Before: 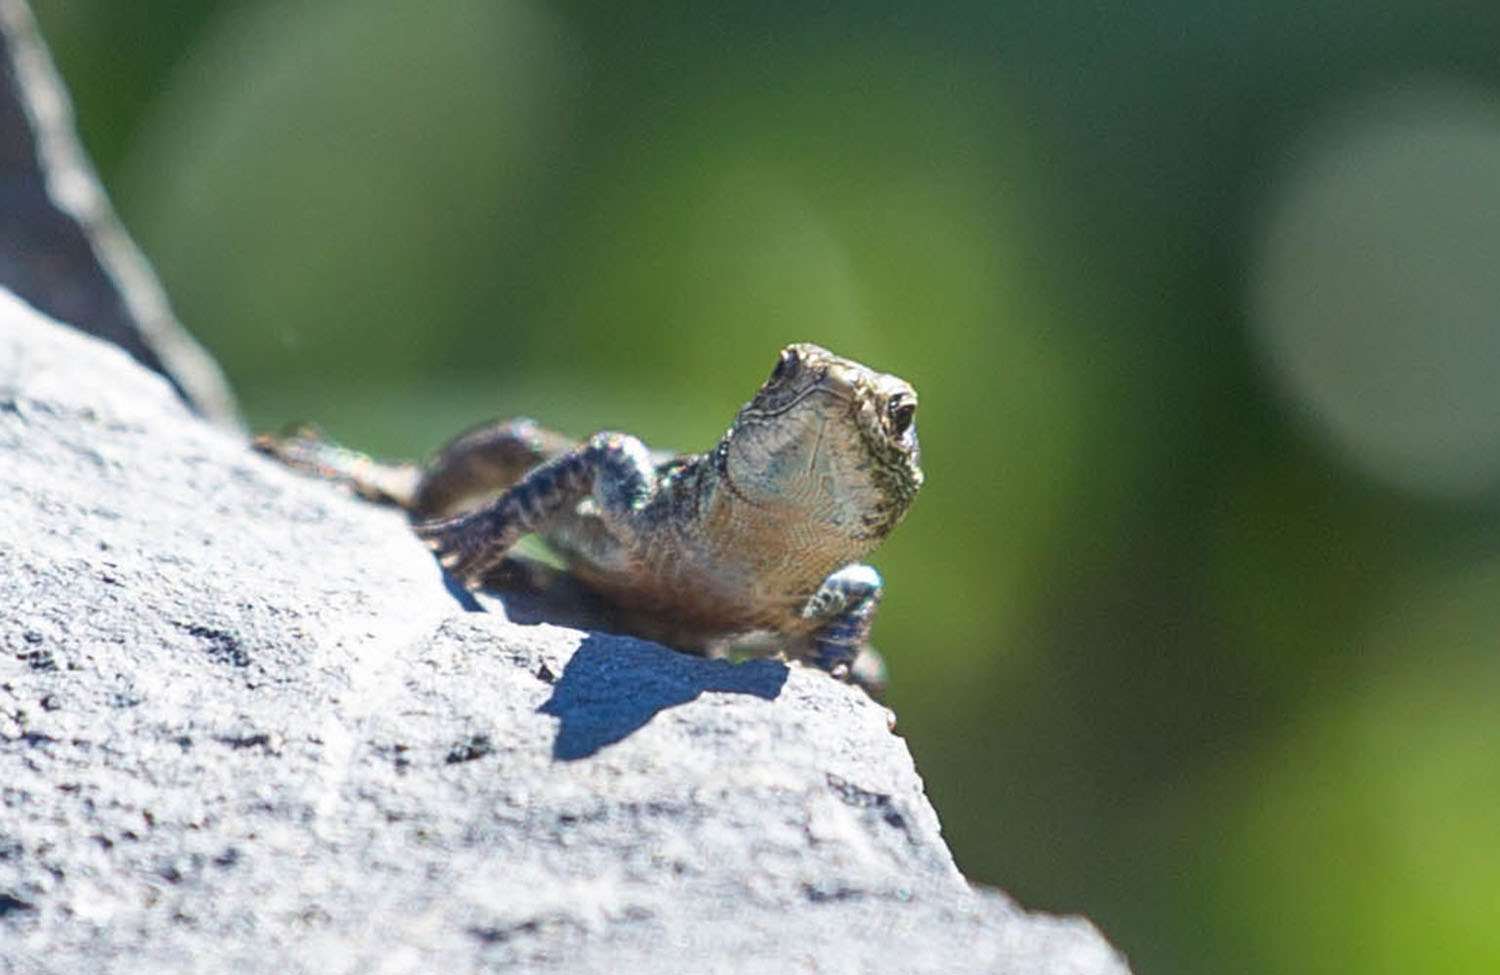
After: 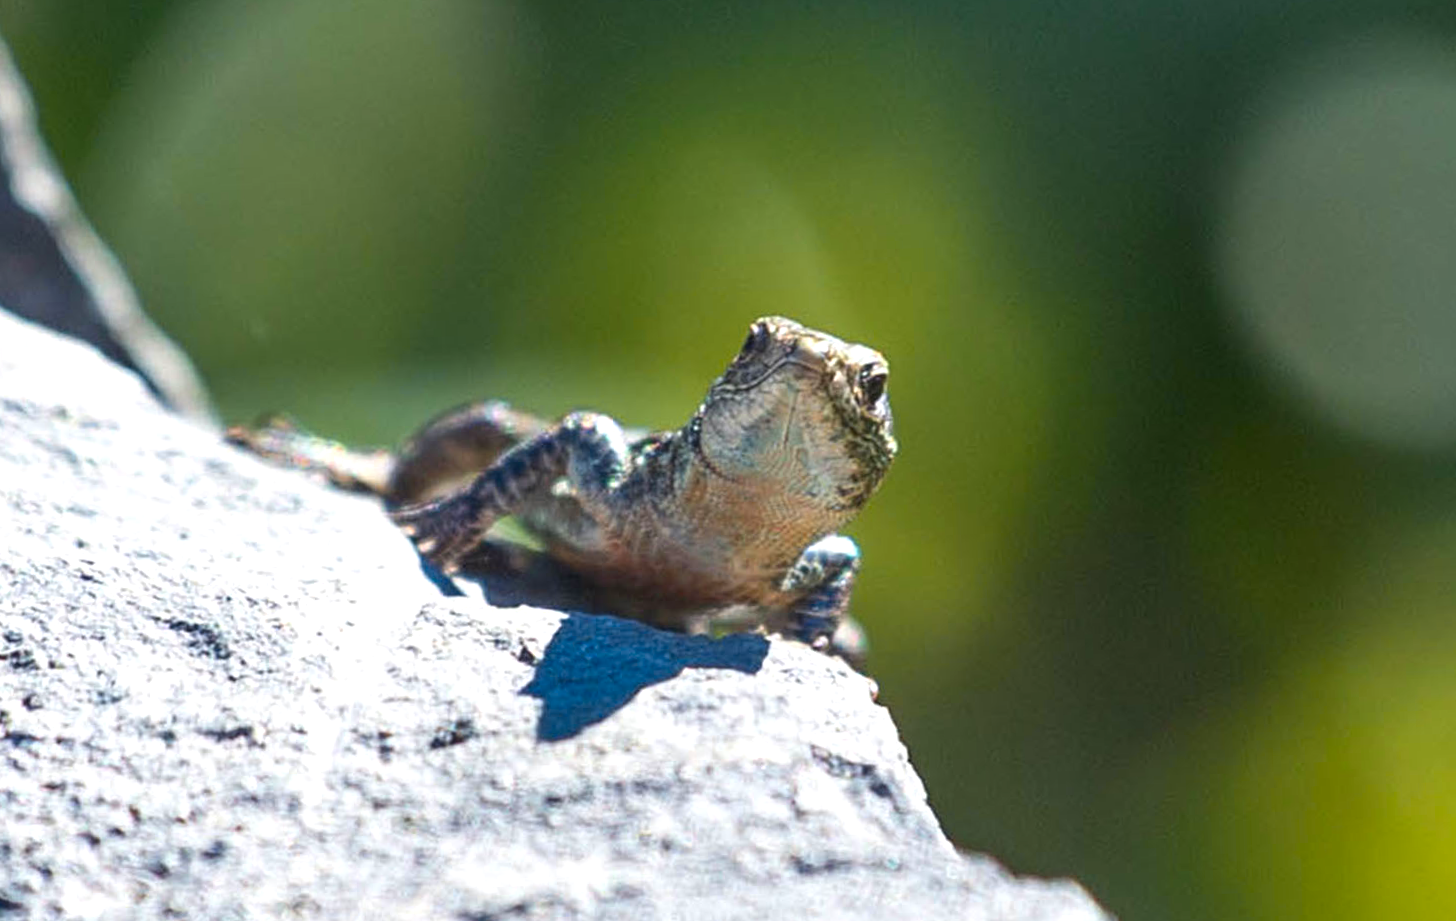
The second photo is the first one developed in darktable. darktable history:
crop and rotate: left 0.614%, top 0.179%, bottom 0.309%
color balance: contrast 10%
rotate and perspective: rotation -2°, crop left 0.022, crop right 0.978, crop top 0.049, crop bottom 0.951
color zones: curves: ch1 [(0.239, 0.552) (0.75, 0.5)]; ch2 [(0.25, 0.462) (0.749, 0.457)], mix 25.94%
